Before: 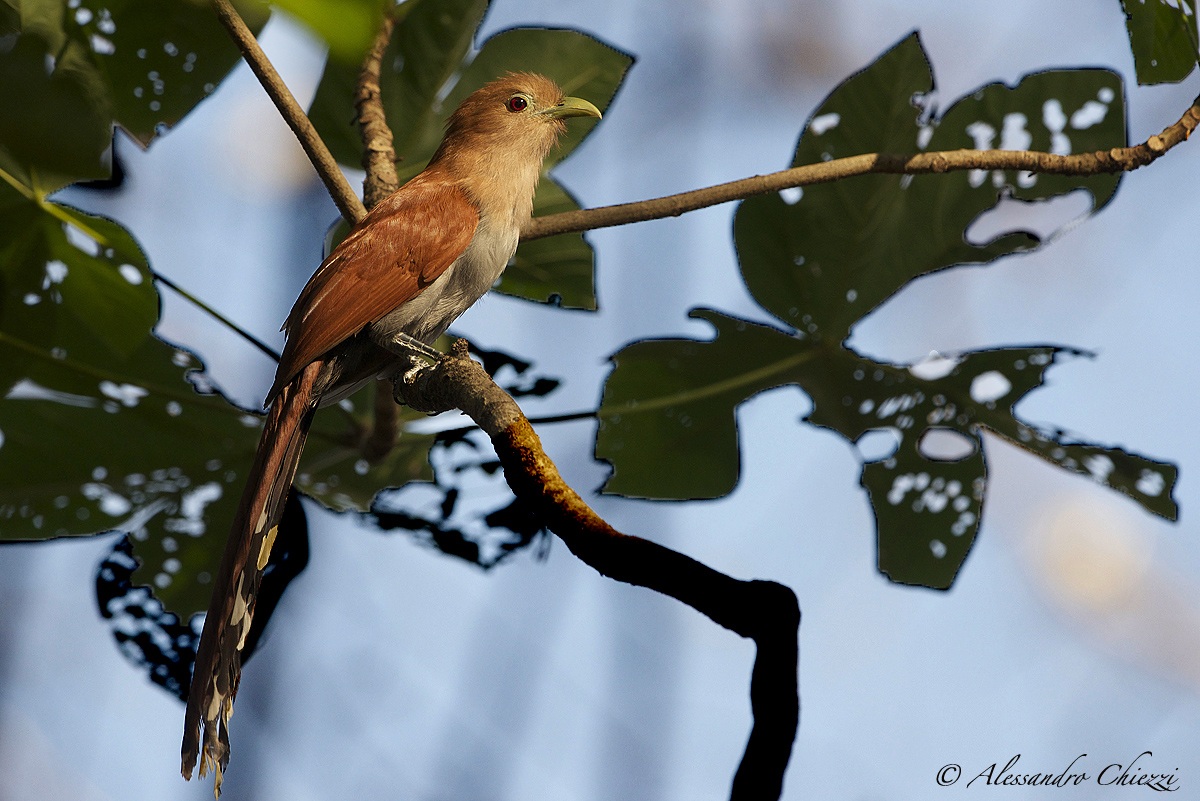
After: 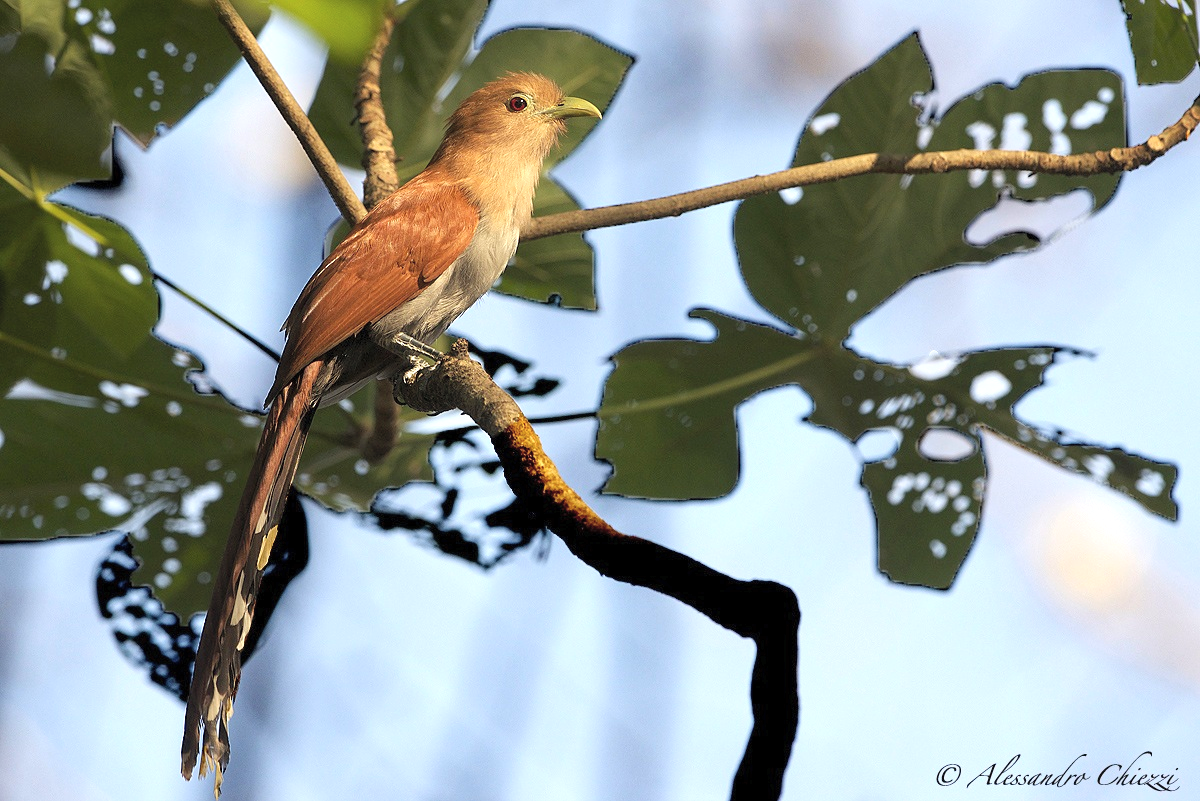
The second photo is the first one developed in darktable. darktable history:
contrast brightness saturation: brightness 0.152
exposure: exposure 0.609 EV, compensate exposure bias true, compensate highlight preservation false
